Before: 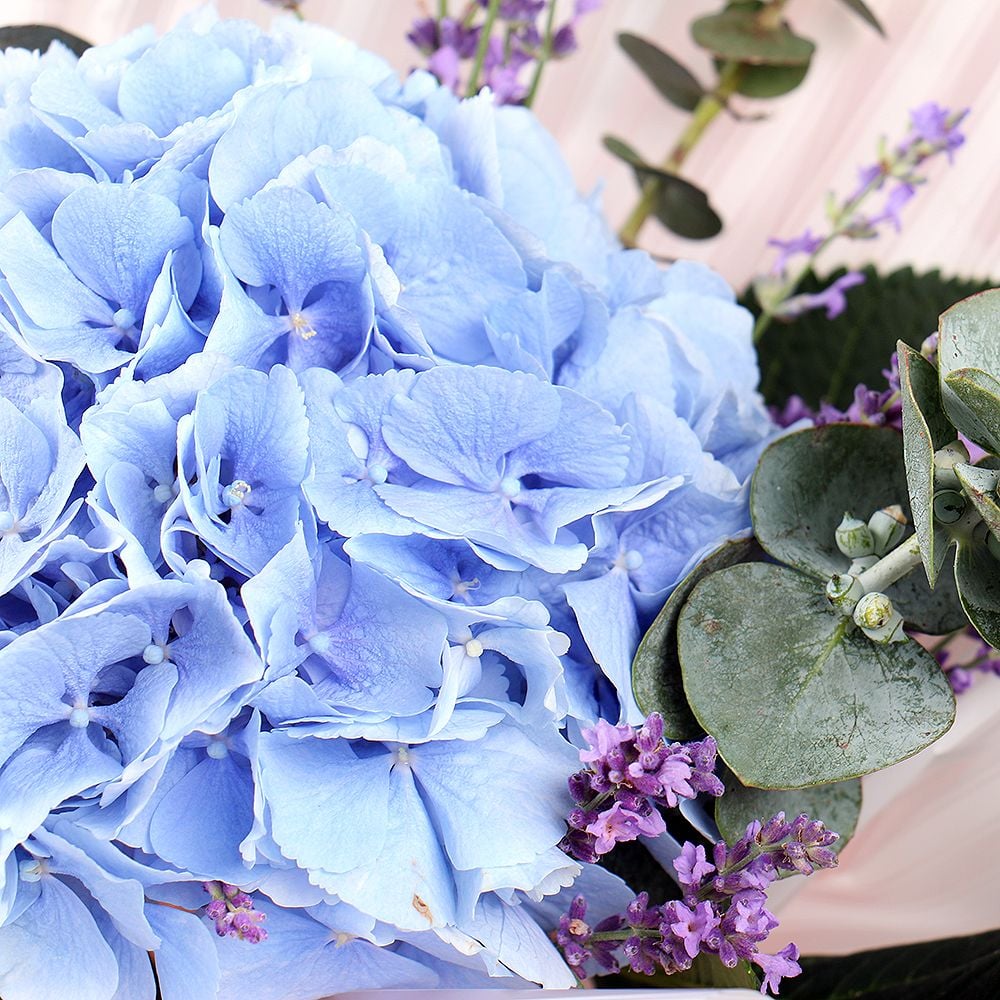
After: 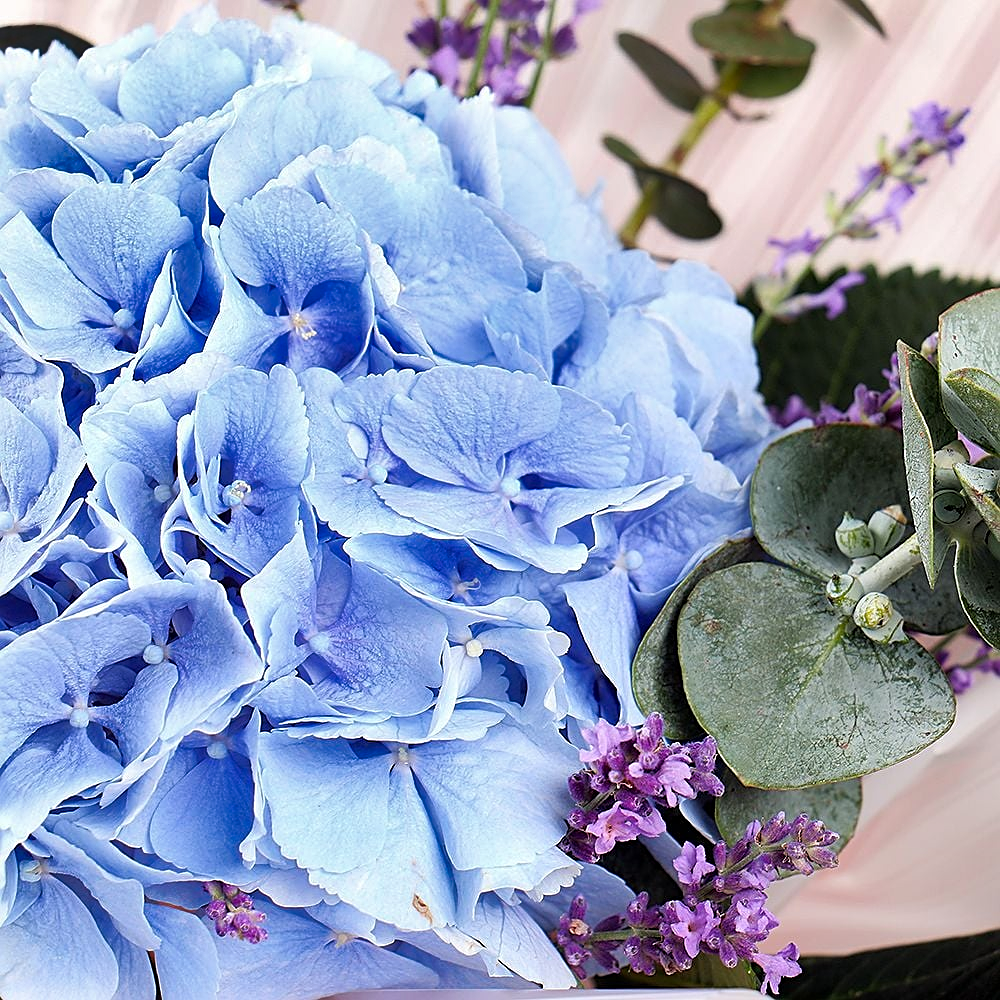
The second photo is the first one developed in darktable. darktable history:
shadows and highlights: soften with gaussian
sharpen: on, module defaults
color balance rgb: shadows fall-off 101%, linear chroma grading › mid-tones 7.63%, perceptual saturation grading › mid-tones 11.68%, mask middle-gray fulcrum 22.45%, global vibrance 10.11%, saturation formula JzAzBz (2021)
